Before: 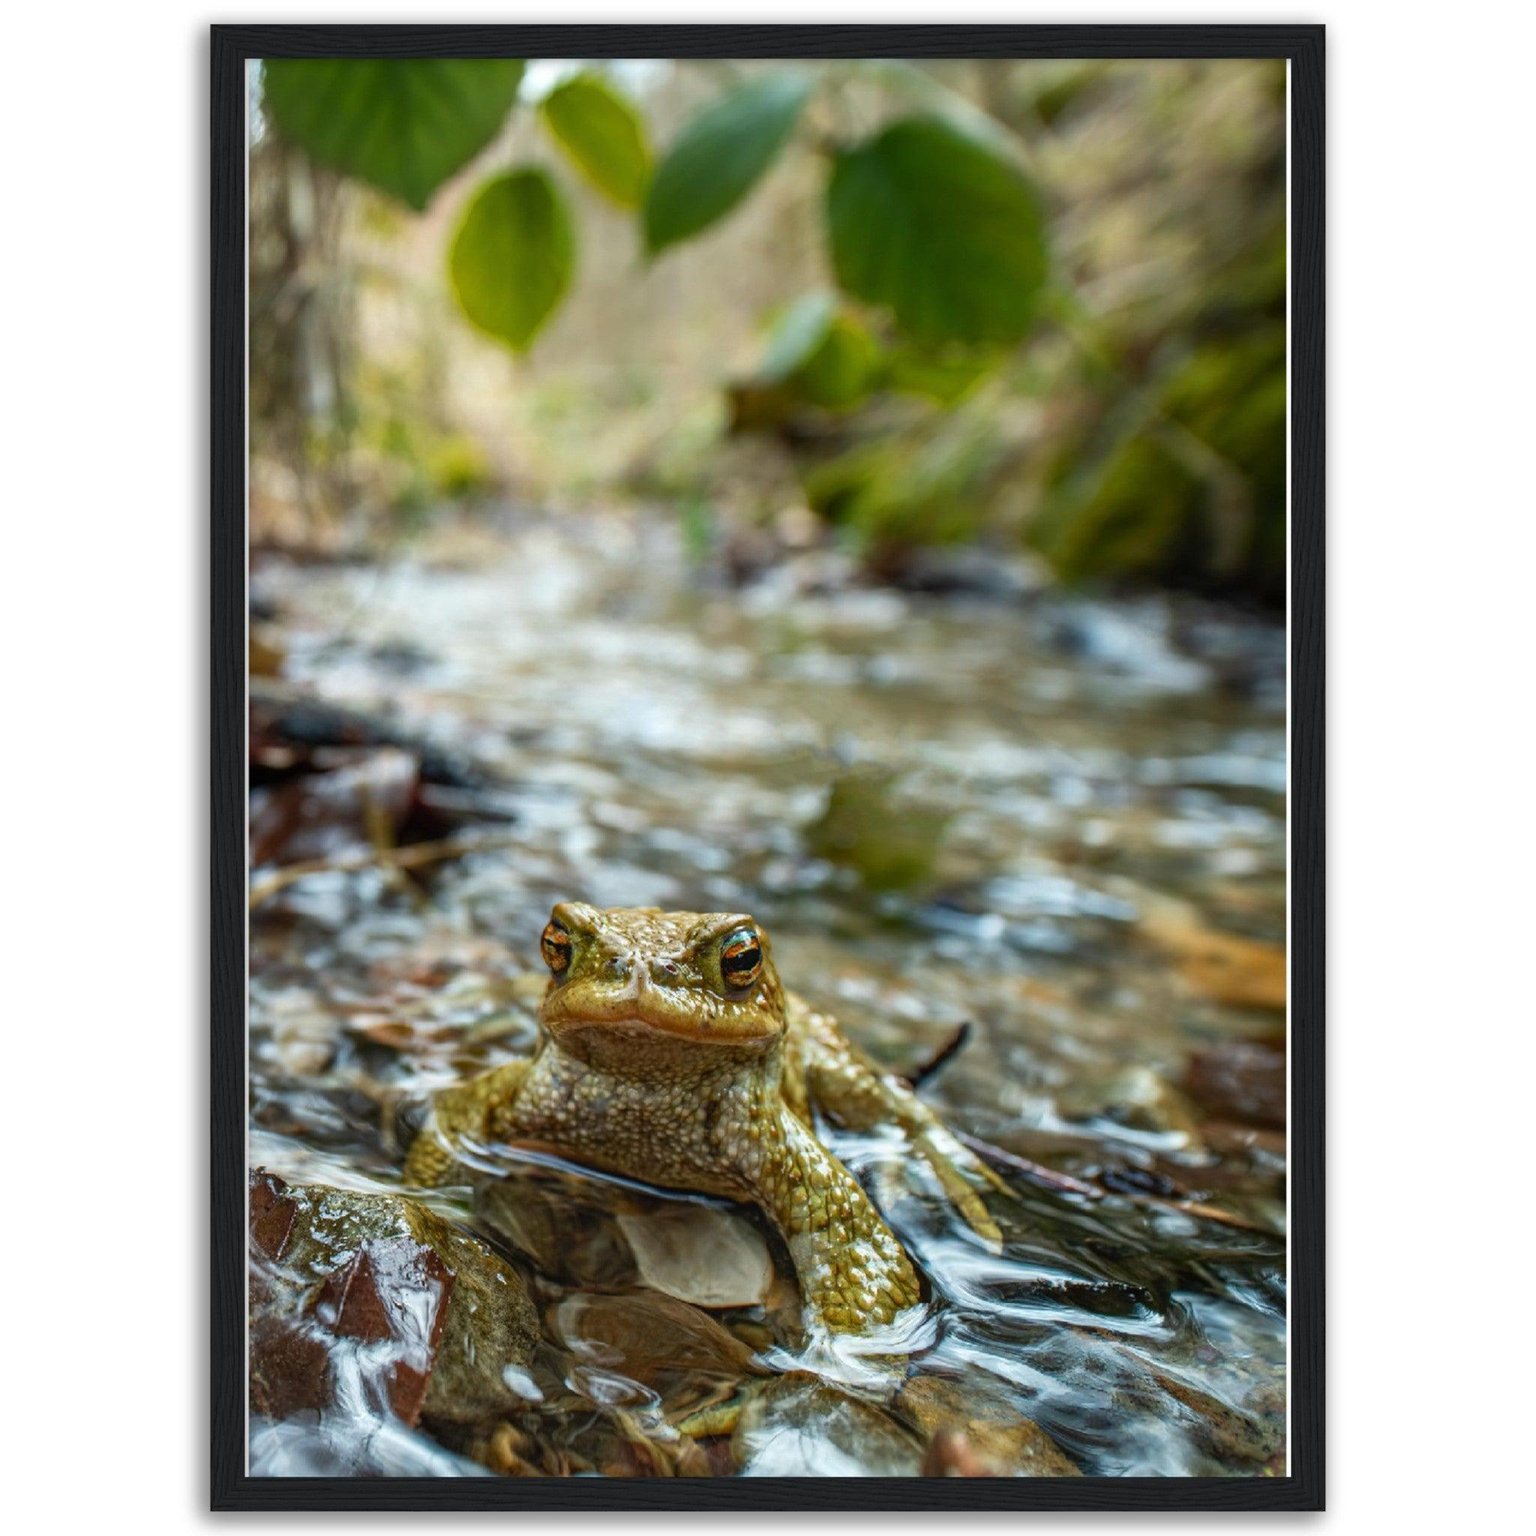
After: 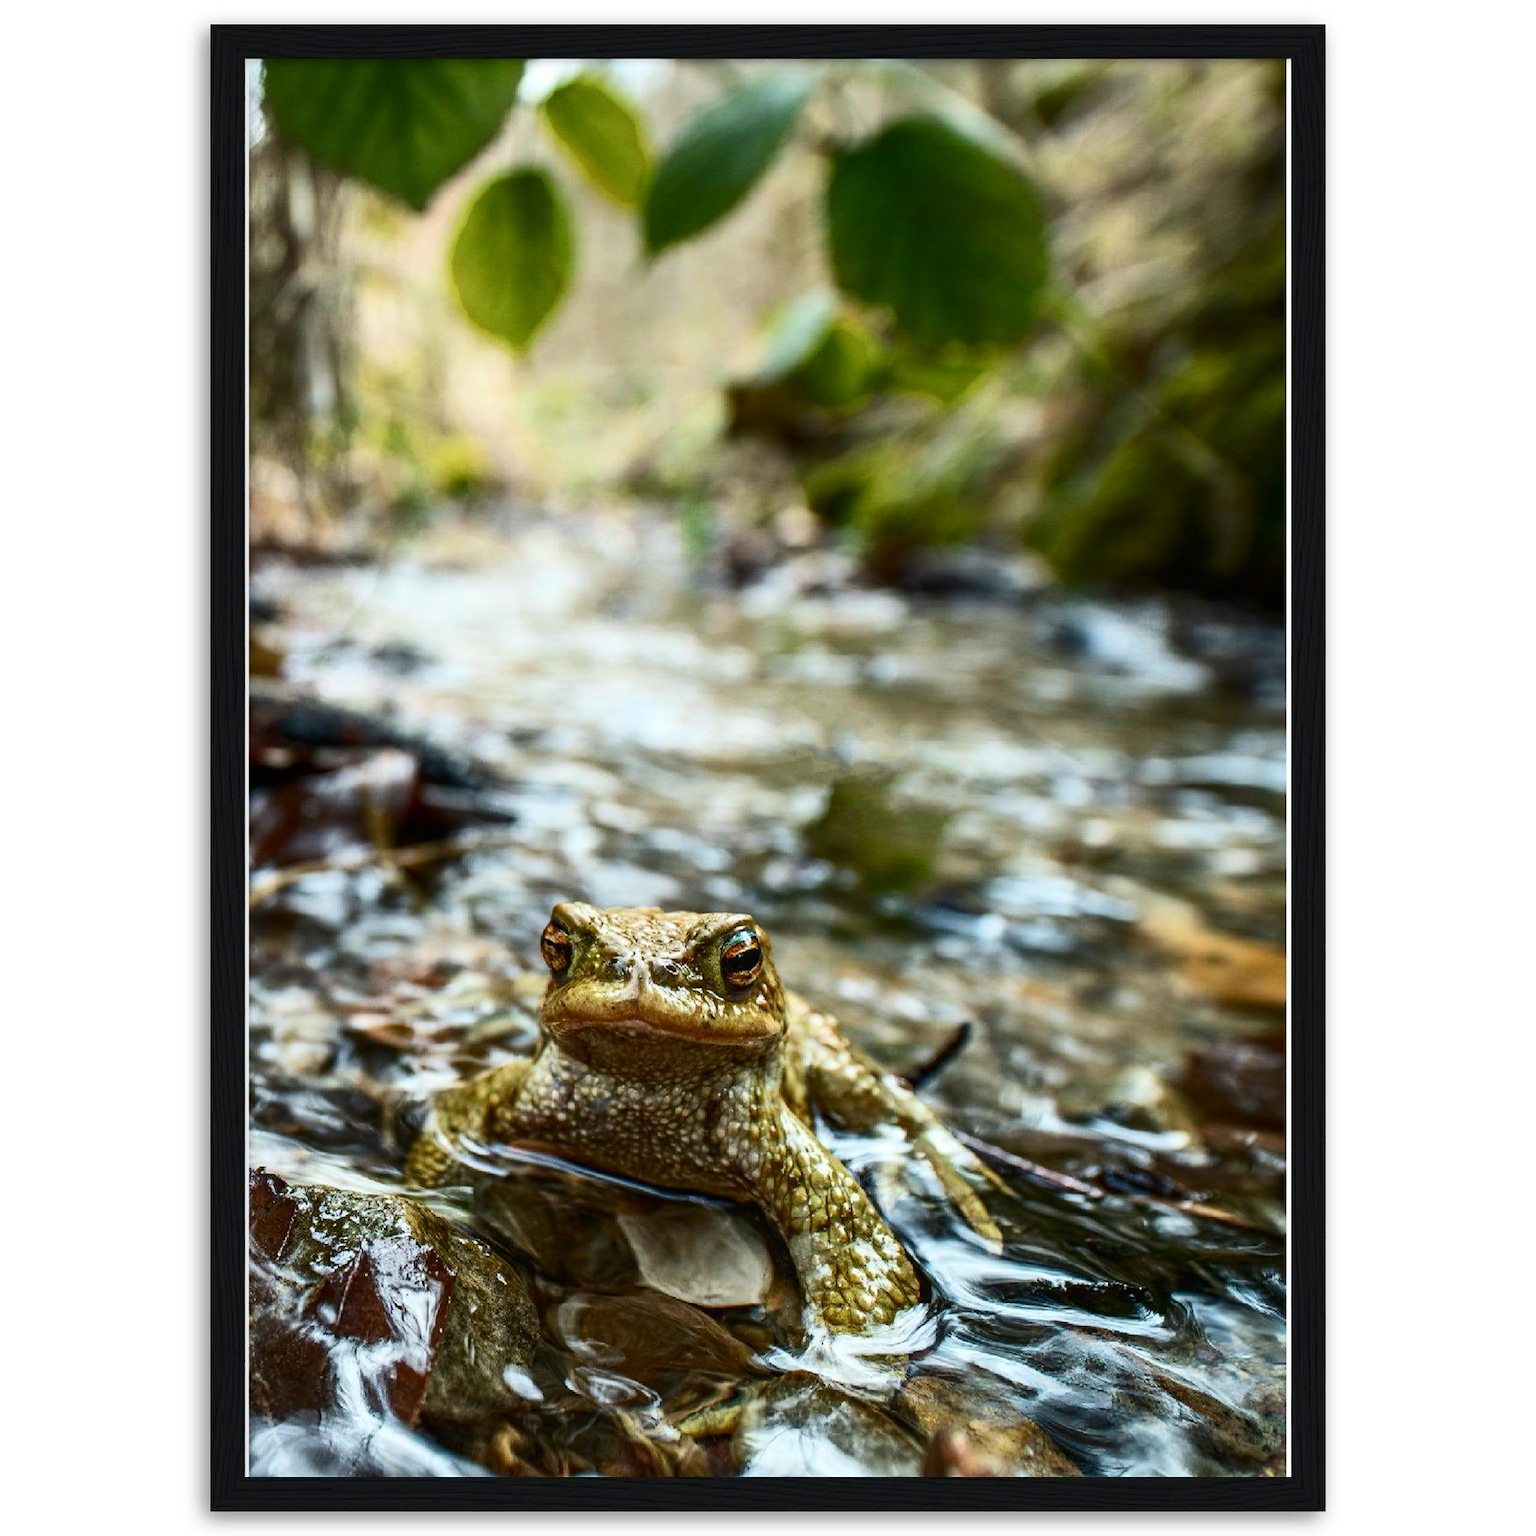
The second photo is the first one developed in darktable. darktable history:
sharpen: radius 0.969, amount 0.604
contrast brightness saturation: contrast 0.28
